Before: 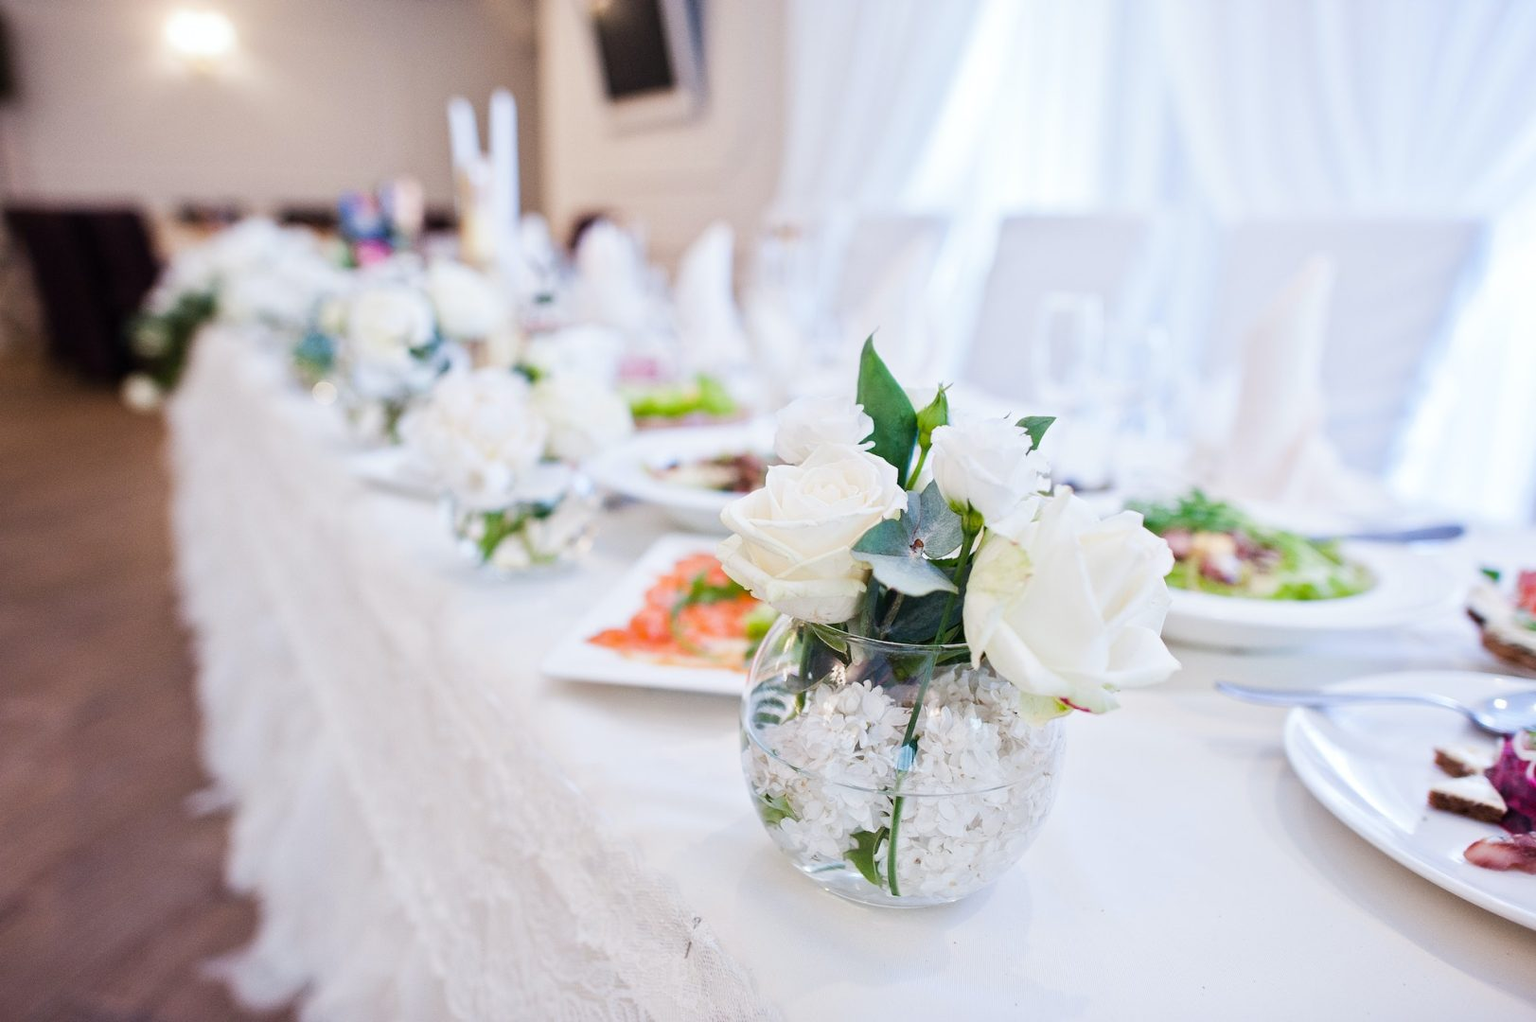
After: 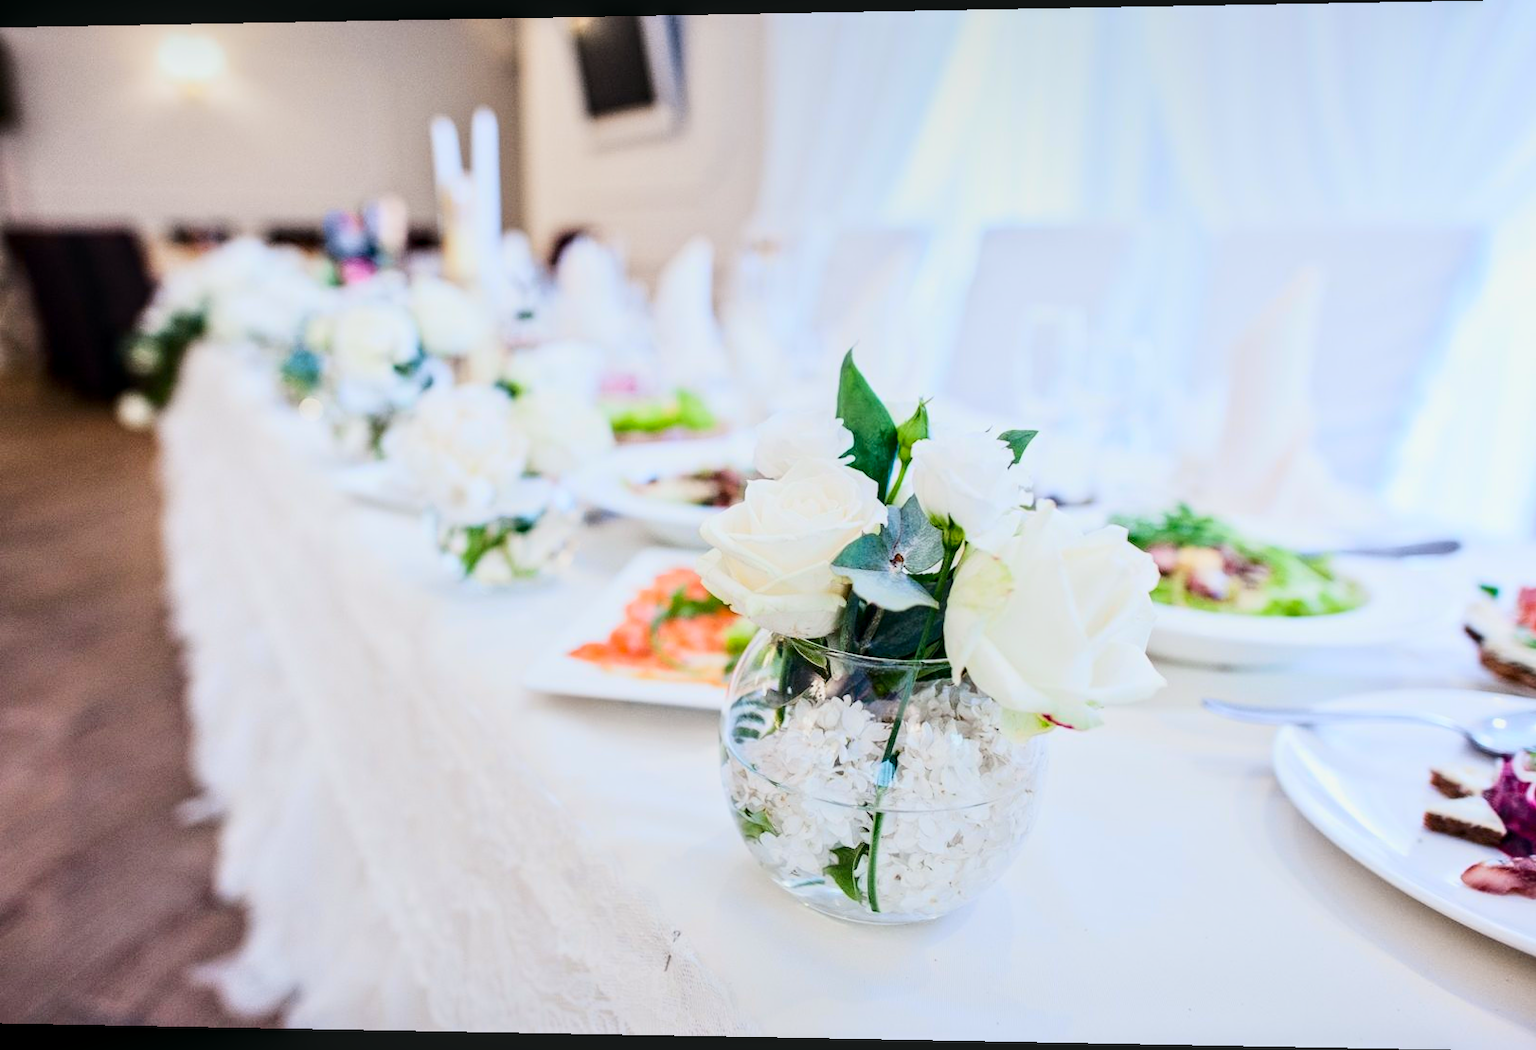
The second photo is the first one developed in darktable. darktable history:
rotate and perspective: lens shift (horizontal) -0.055, automatic cropping off
local contrast: detail 130%
tone curve: curves: ch0 [(0, 0) (0.114, 0.083) (0.303, 0.285) (0.447, 0.51) (0.602, 0.697) (0.772, 0.866) (0.999, 0.978)]; ch1 [(0, 0) (0.389, 0.352) (0.458, 0.433) (0.486, 0.474) (0.509, 0.505) (0.535, 0.528) (0.57, 0.579) (0.696, 0.706) (1, 1)]; ch2 [(0, 0) (0.369, 0.388) (0.449, 0.431) (0.501, 0.5) (0.528, 0.527) (0.589, 0.608) (0.697, 0.721) (1, 1)], color space Lab, independent channels, preserve colors none
